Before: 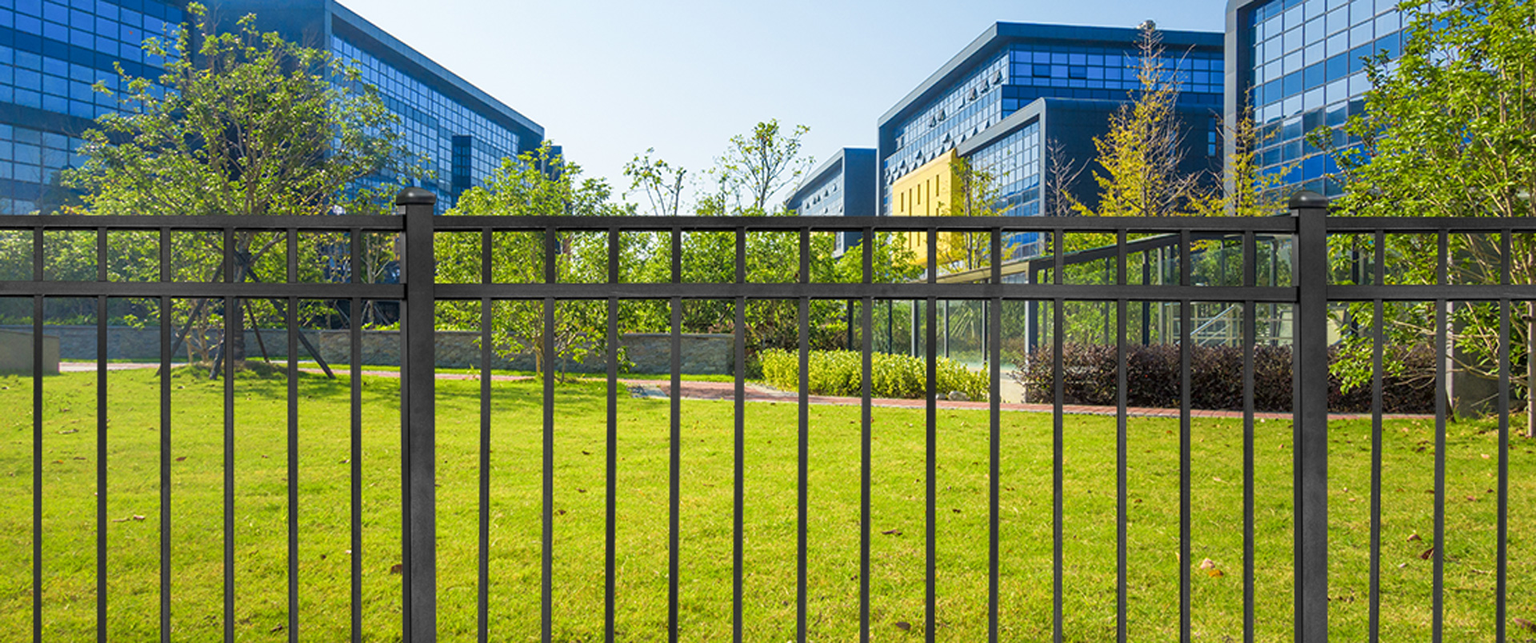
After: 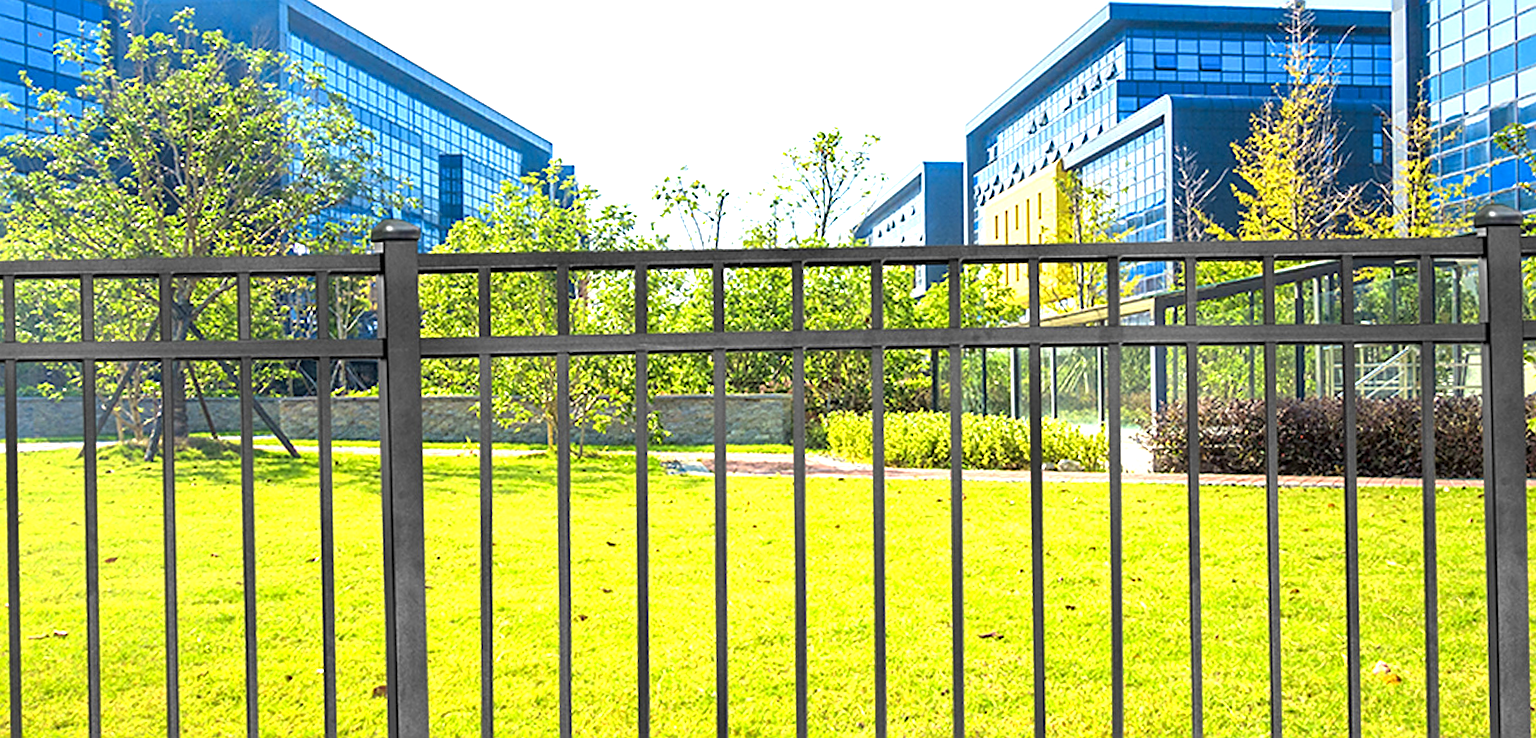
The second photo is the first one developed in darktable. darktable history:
crop and rotate: angle 1°, left 4.281%, top 0.642%, right 11.383%, bottom 2.486%
sharpen: on, module defaults
exposure: exposure 0.943 EV, compensate highlight preservation false
levels: levels [0, 0.476, 0.951]
